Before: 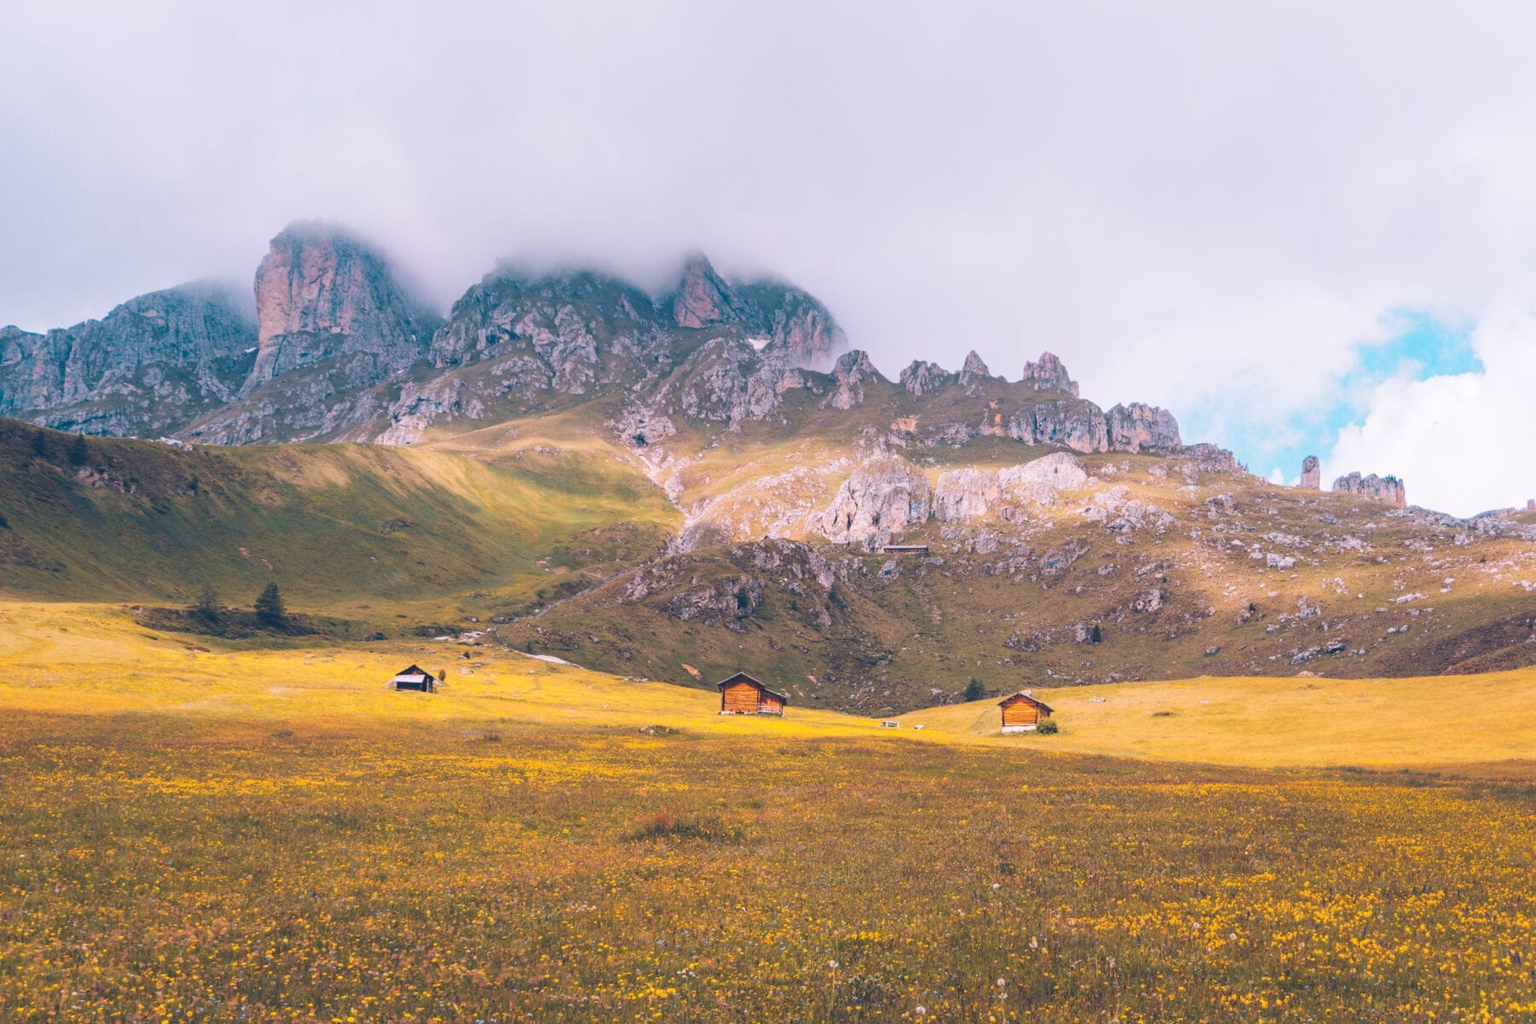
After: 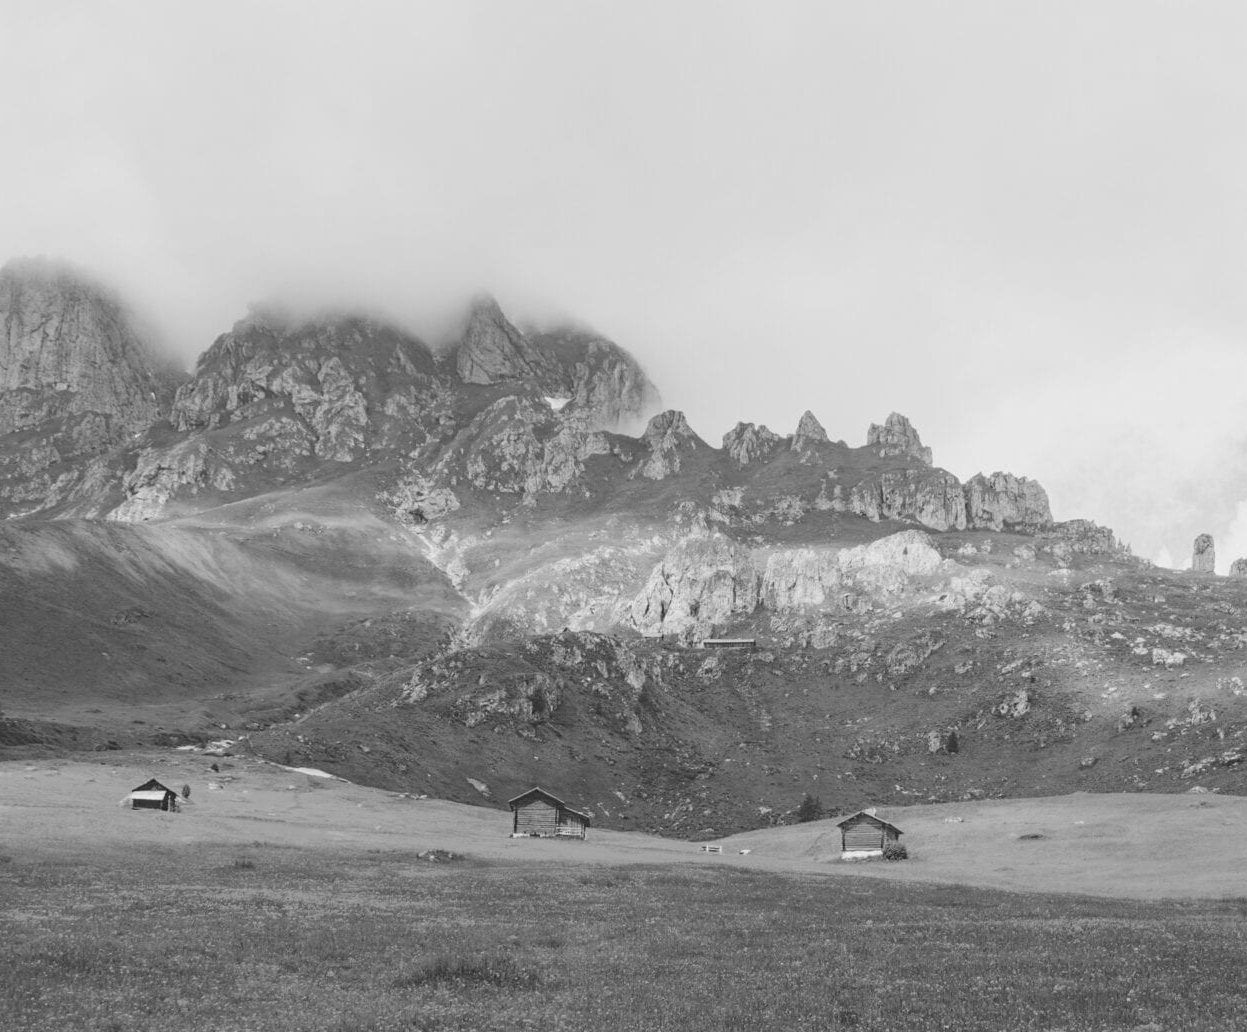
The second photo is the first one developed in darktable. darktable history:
crop: left 18.479%, right 12.2%, bottom 13.971%
color calibration: output gray [0.246, 0.254, 0.501, 0], gray › normalize channels true, illuminant same as pipeline (D50), adaptation XYZ, x 0.346, y 0.359, gamut compression 0
